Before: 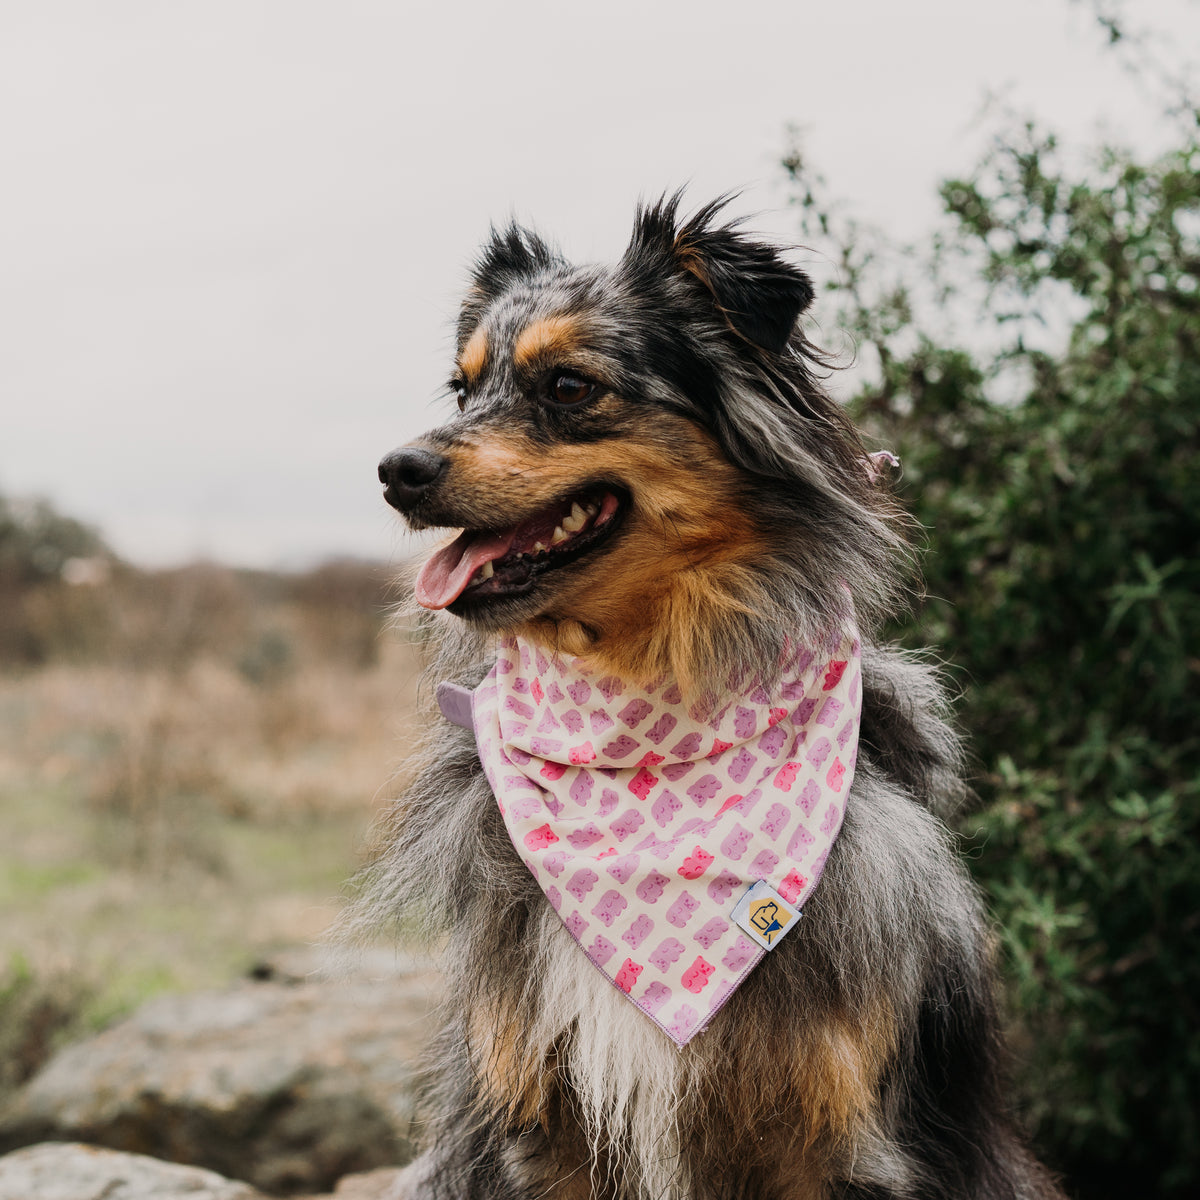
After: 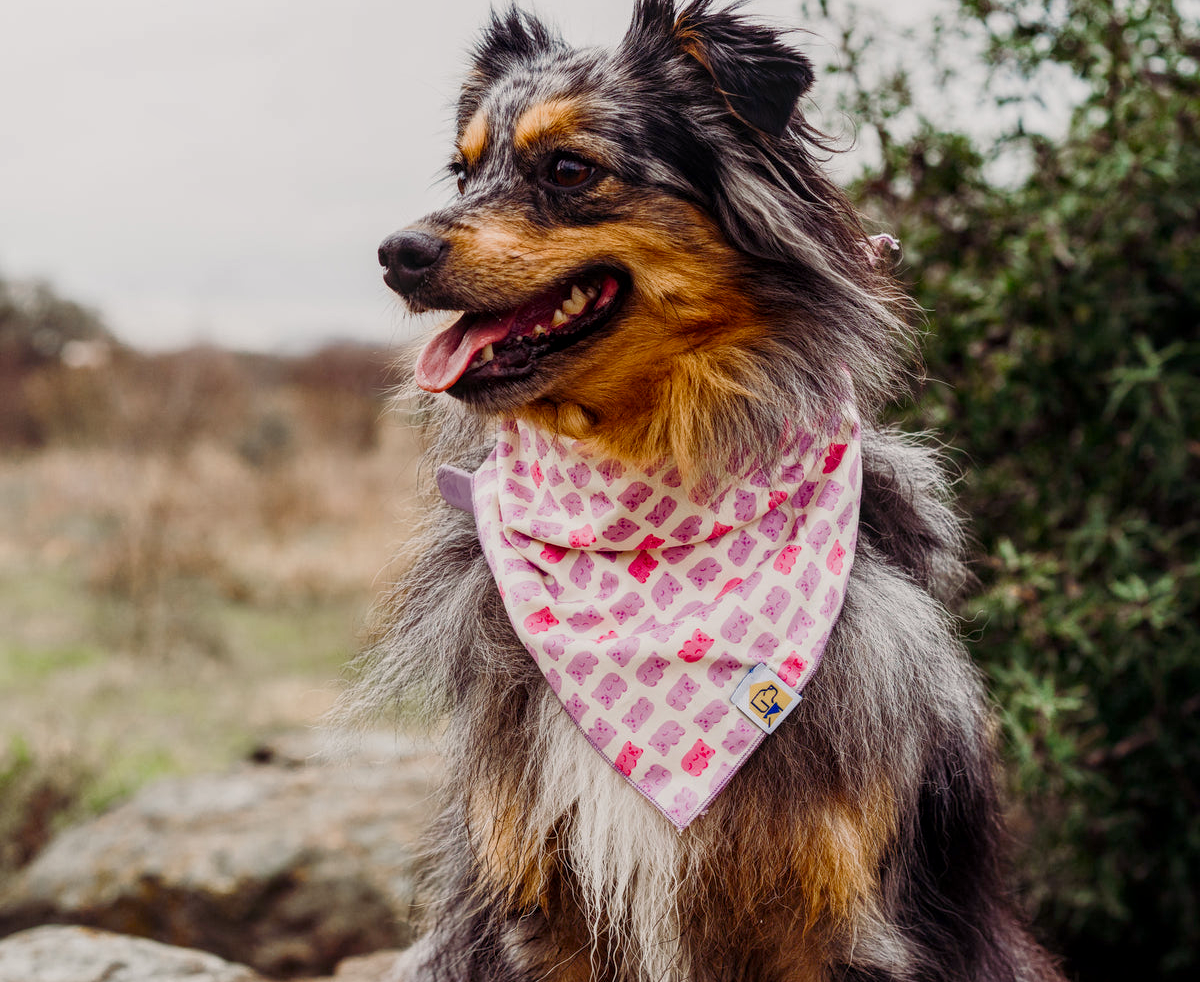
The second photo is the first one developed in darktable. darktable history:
color balance rgb: shadows lift › luminance 0.611%, shadows lift › chroma 6.938%, shadows lift › hue 300.87°, perceptual saturation grading › global saturation 20%, perceptual saturation grading › highlights -25.835%, perceptual saturation grading › shadows 49.235%
local contrast: on, module defaults
crop and rotate: top 18.147%
